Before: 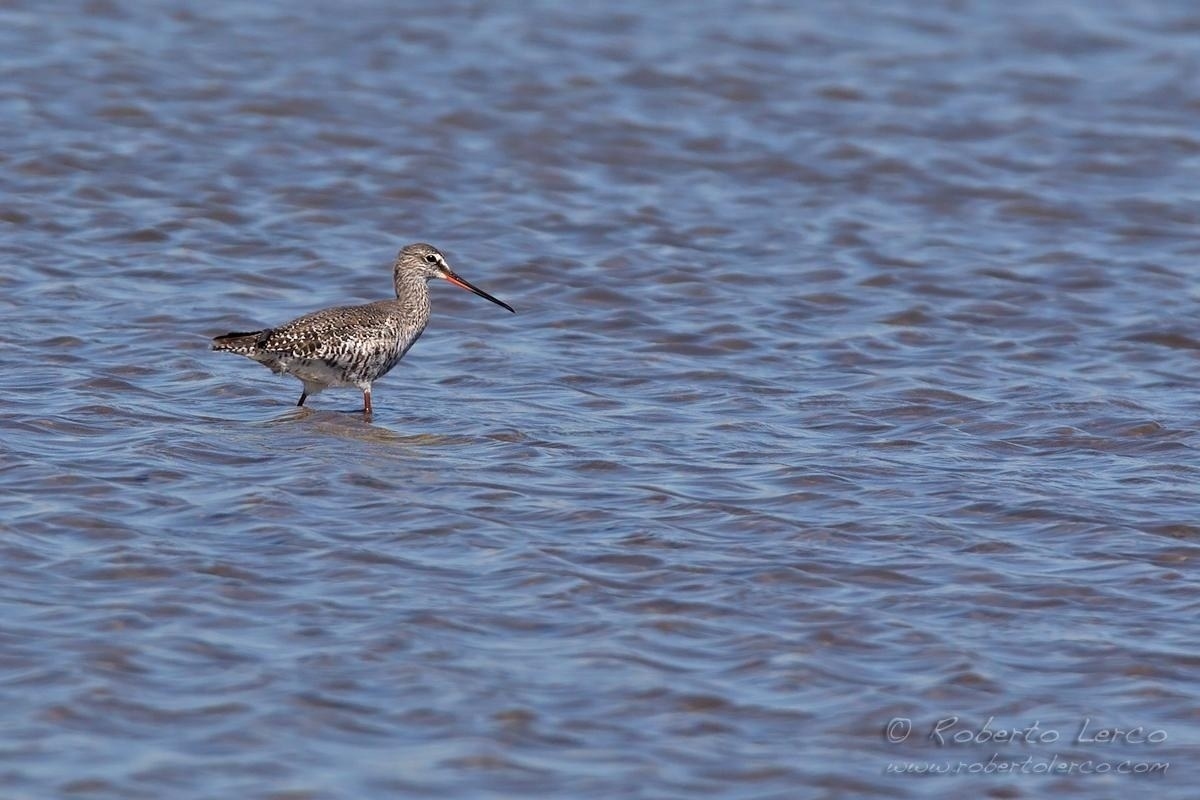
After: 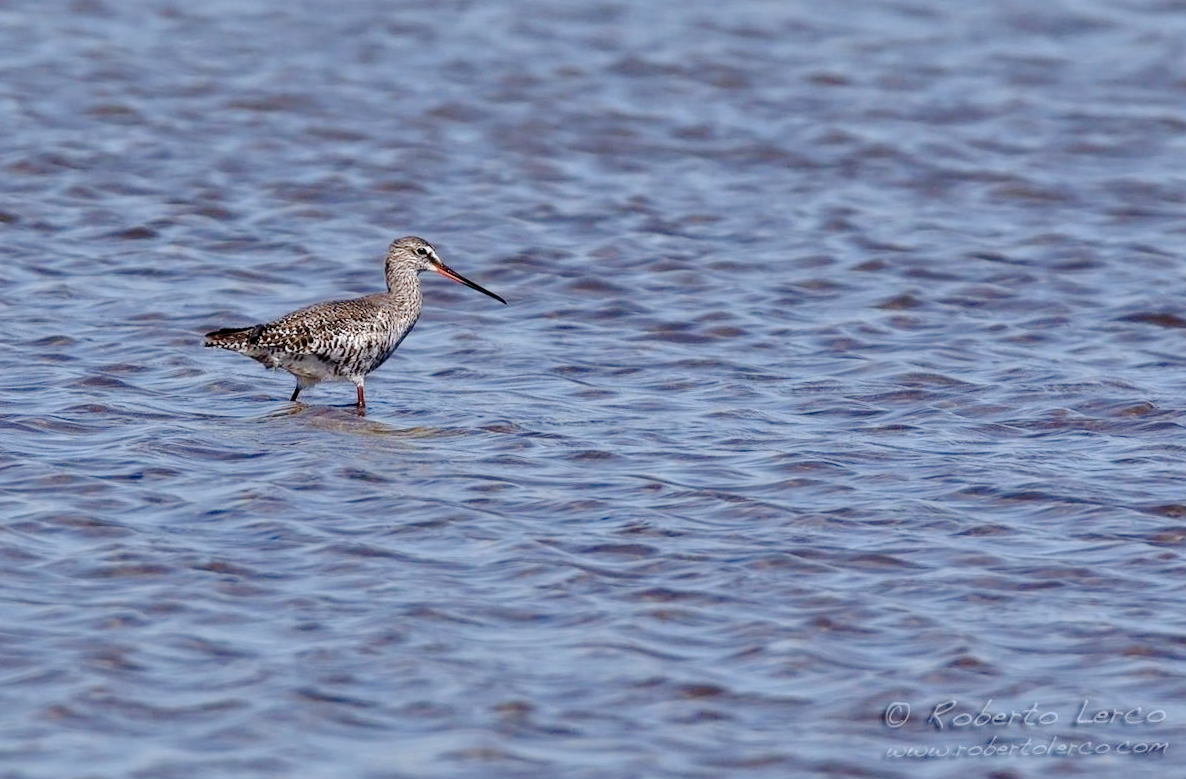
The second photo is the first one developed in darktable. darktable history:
white balance: red 0.976, blue 1.04
local contrast: on, module defaults
tone curve: curves: ch0 [(0, 0) (0.003, 0.026) (0.011, 0.025) (0.025, 0.022) (0.044, 0.022) (0.069, 0.028) (0.1, 0.041) (0.136, 0.062) (0.177, 0.103) (0.224, 0.167) (0.277, 0.242) (0.335, 0.343) (0.399, 0.452) (0.468, 0.539) (0.543, 0.614) (0.623, 0.683) (0.709, 0.749) (0.801, 0.827) (0.898, 0.918) (1, 1)], preserve colors none
rotate and perspective: rotation -1°, crop left 0.011, crop right 0.989, crop top 0.025, crop bottom 0.975
